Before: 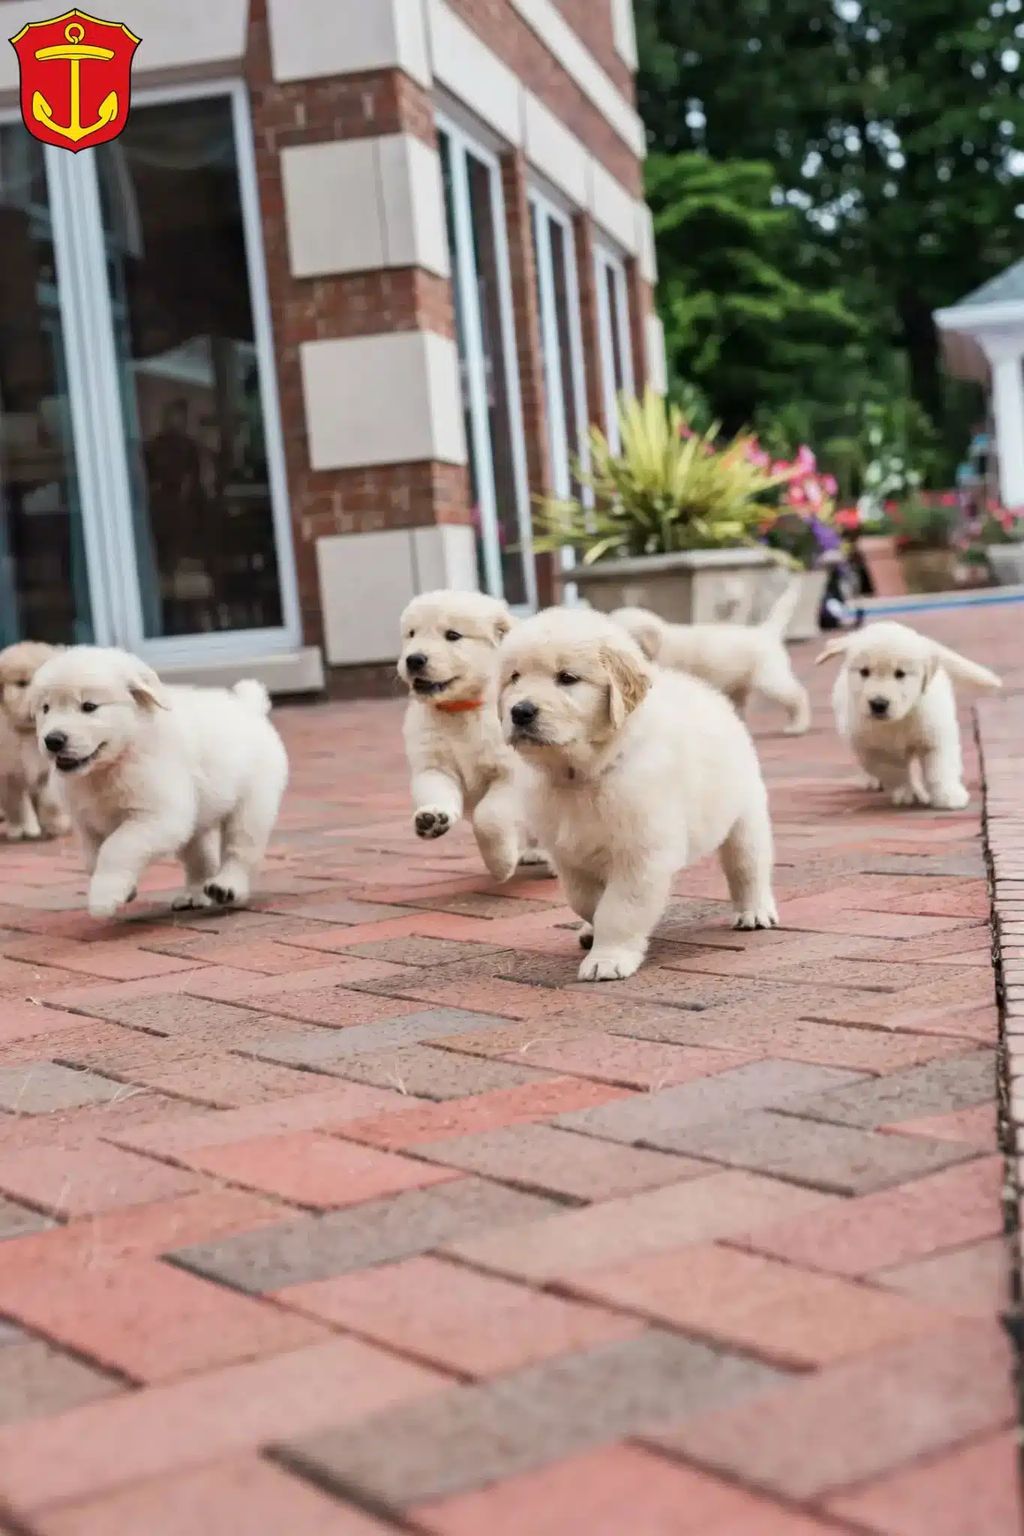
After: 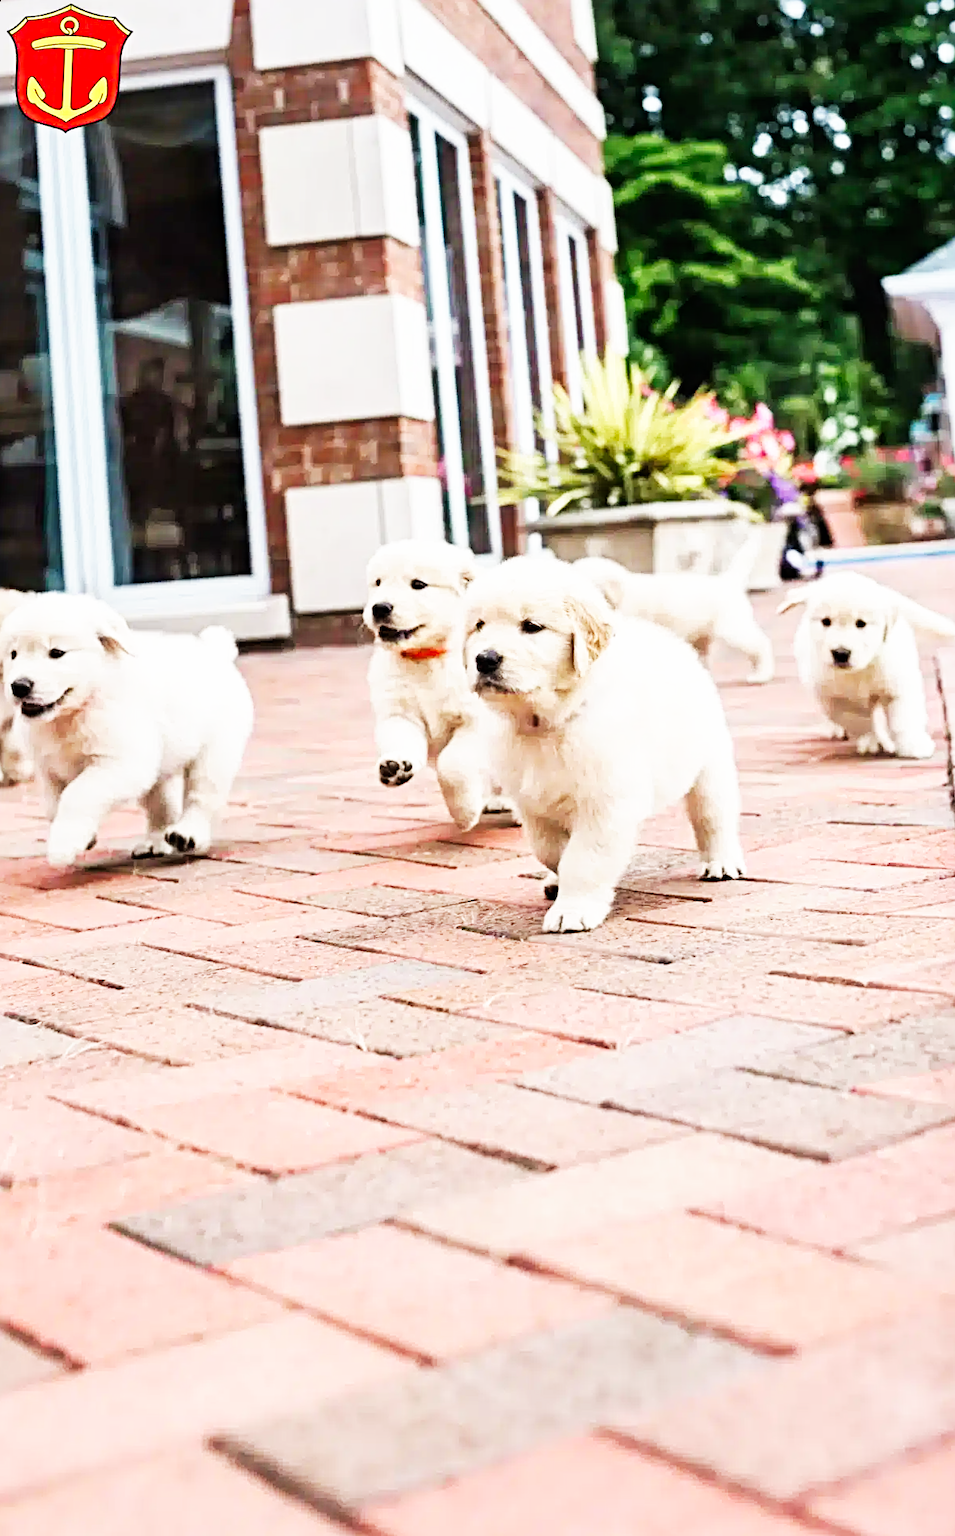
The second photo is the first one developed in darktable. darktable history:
sharpen: radius 4.883
rotate and perspective: rotation 0.215°, lens shift (vertical) -0.139, crop left 0.069, crop right 0.939, crop top 0.002, crop bottom 0.996
base curve: curves: ch0 [(0, 0) (0.007, 0.004) (0.027, 0.03) (0.046, 0.07) (0.207, 0.54) (0.442, 0.872) (0.673, 0.972) (1, 1)], preserve colors none
